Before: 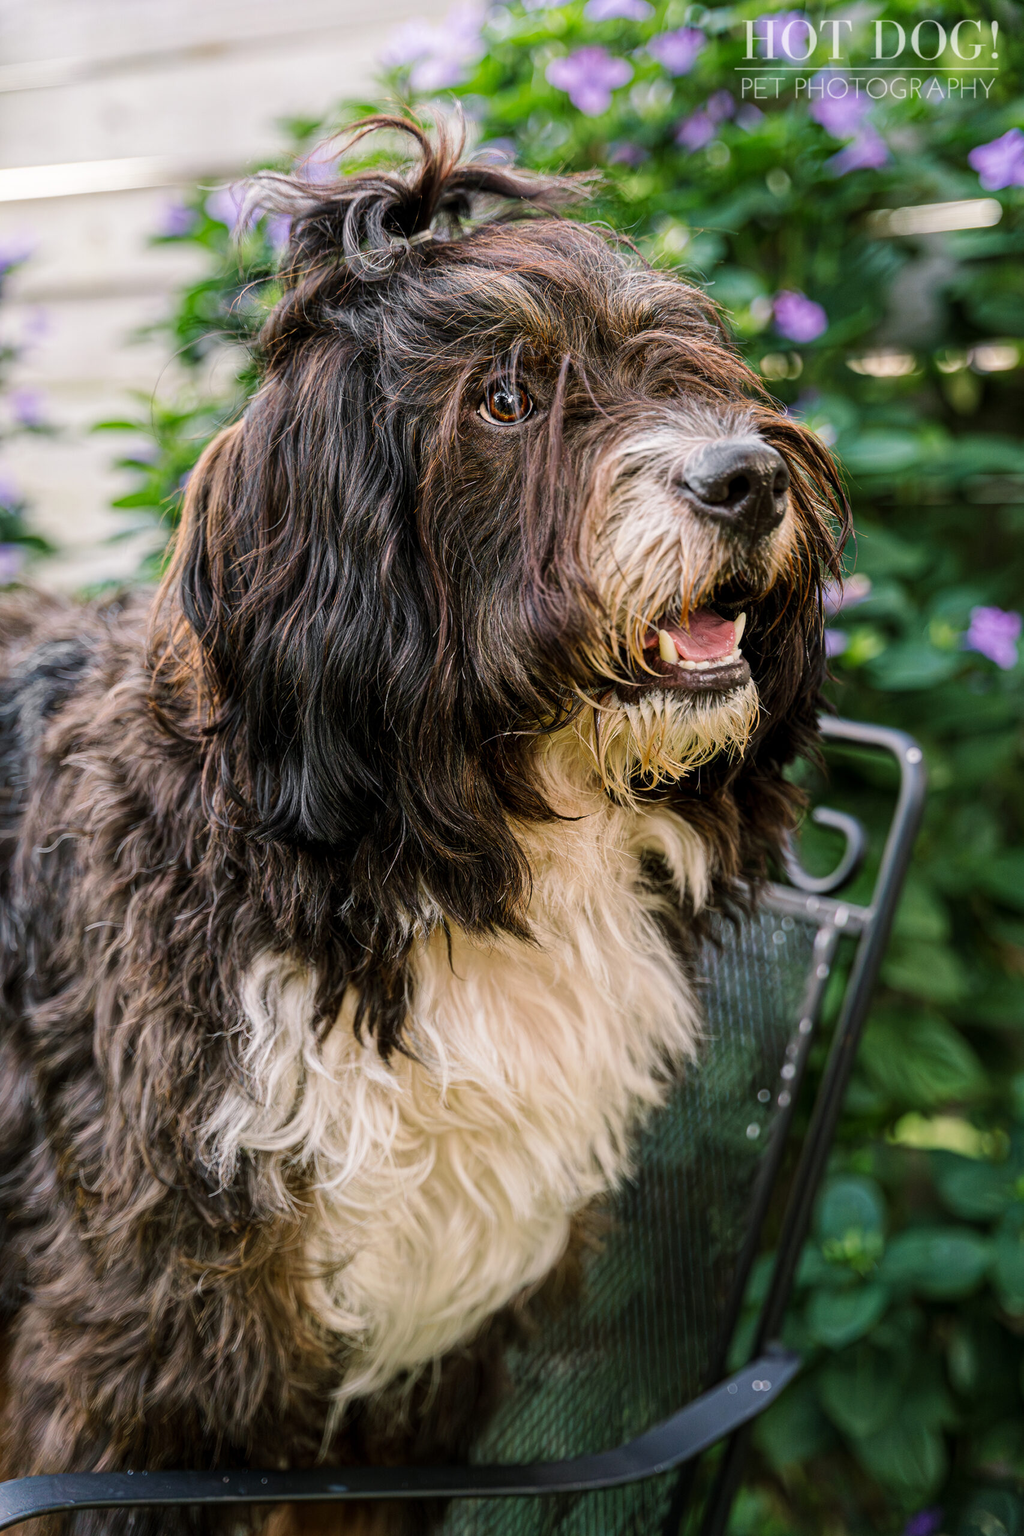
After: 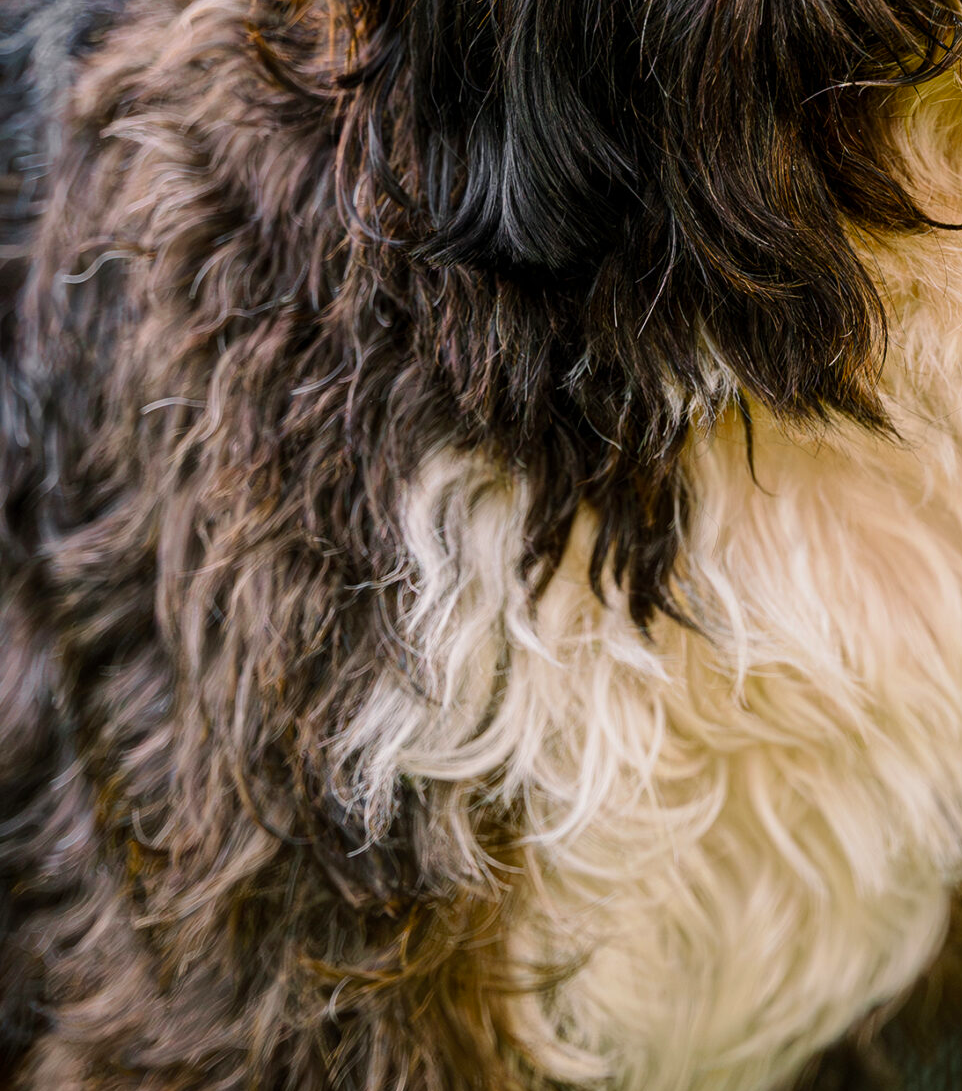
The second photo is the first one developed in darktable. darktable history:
color balance rgb: linear chroma grading › shadows -8%, linear chroma grading › global chroma 10%, perceptual saturation grading › global saturation 2%, perceptual saturation grading › highlights -2%, perceptual saturation grading › mid-tones 4%, perceptual saturation grading › shadows 8%, perceptual brilliance grading › global brilliance 2%, perceptual brilliance grading › highlights -4%, global vibrance 16%, saturation formula JzAzBz (2021)
crop: top 44.483%, right 43.593%, bottom 12.892%
